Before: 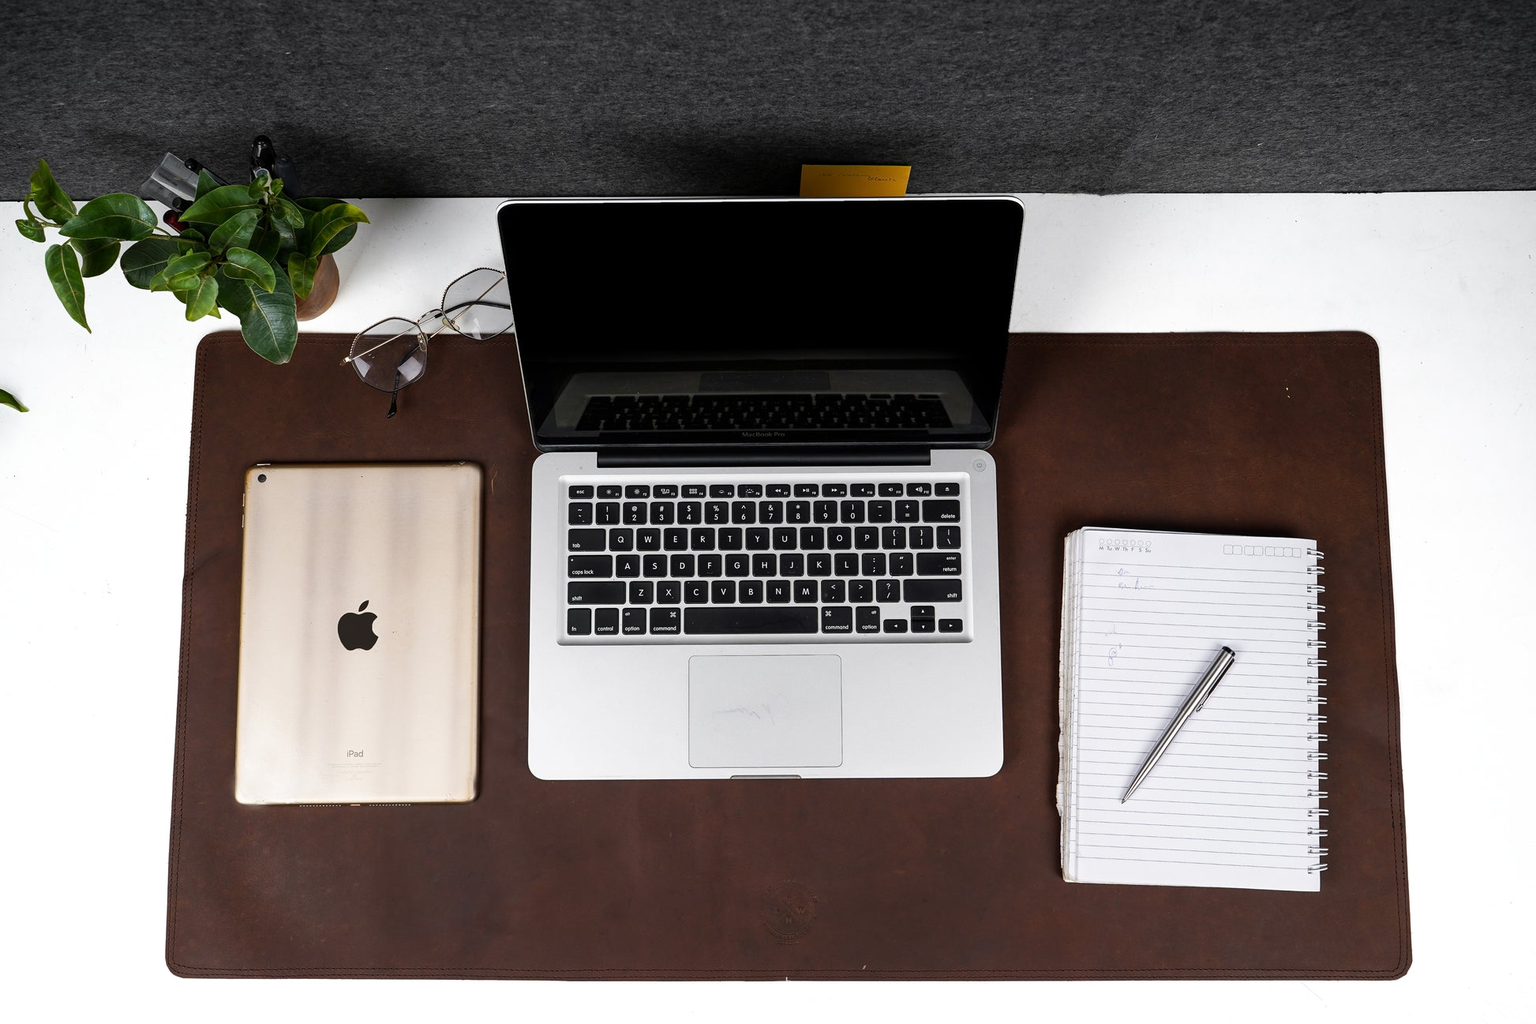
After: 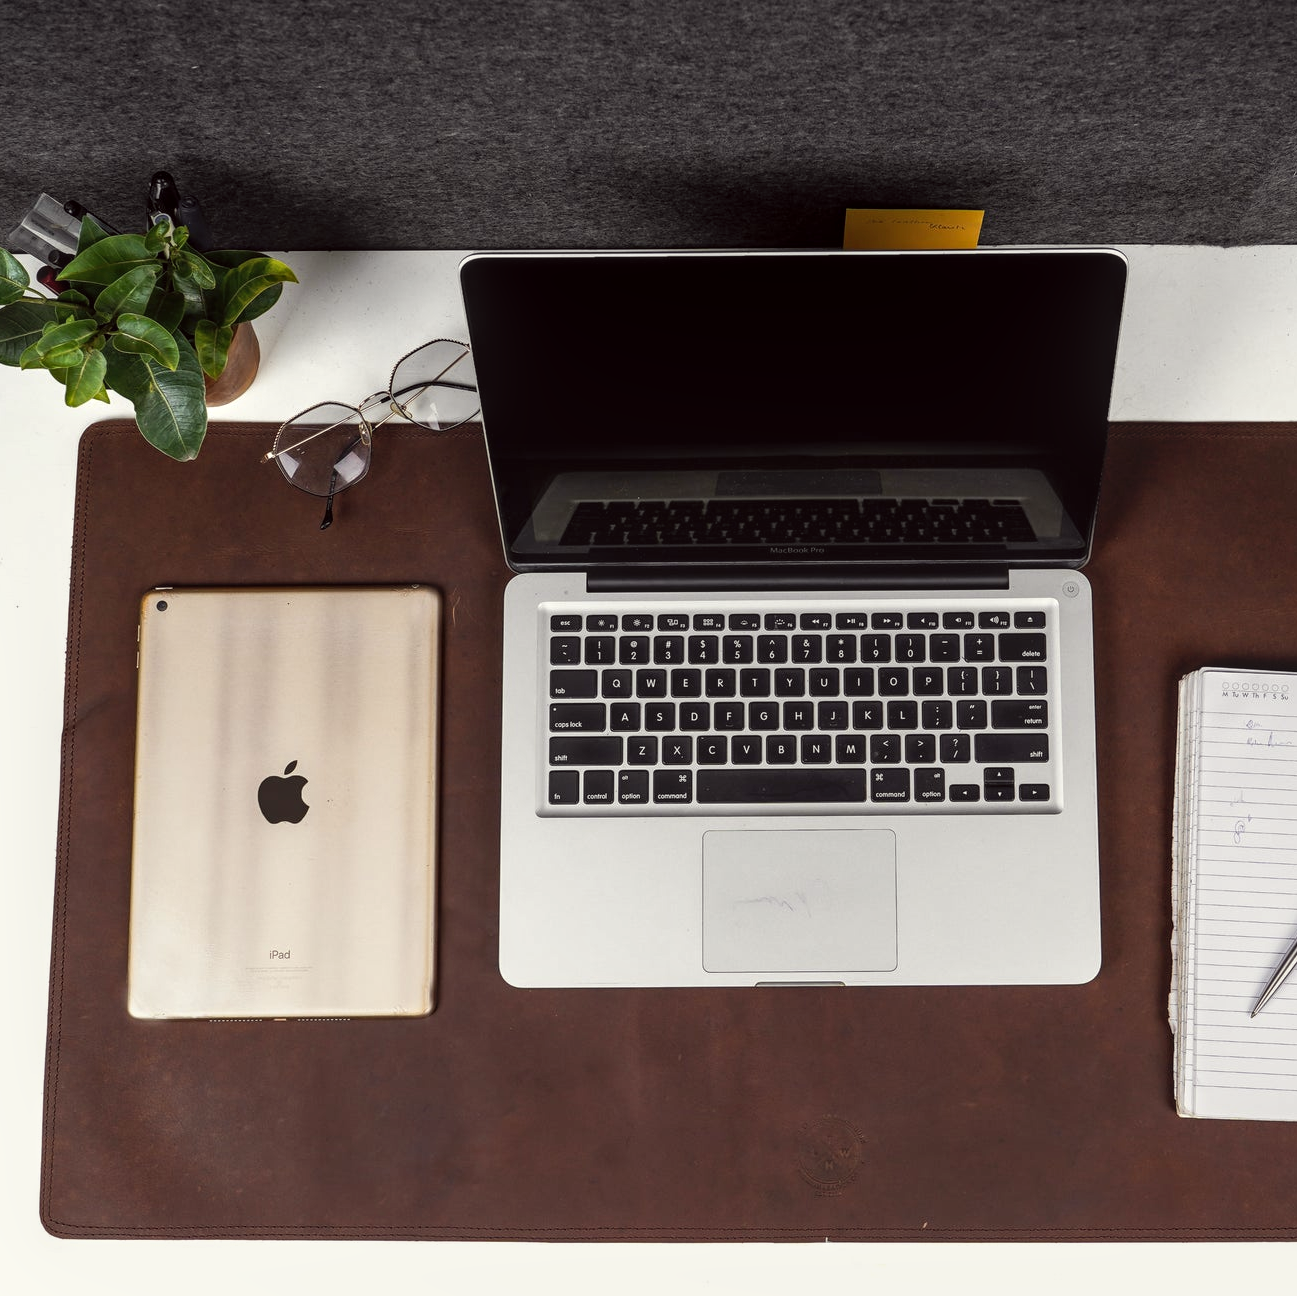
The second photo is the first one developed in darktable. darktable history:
local contrast: on, module defaults
color correction: highlights a* -0.95, highlights b* 4.5, shadows a* 3.55
crop and rotate: left 8.786%, right 24.548%
